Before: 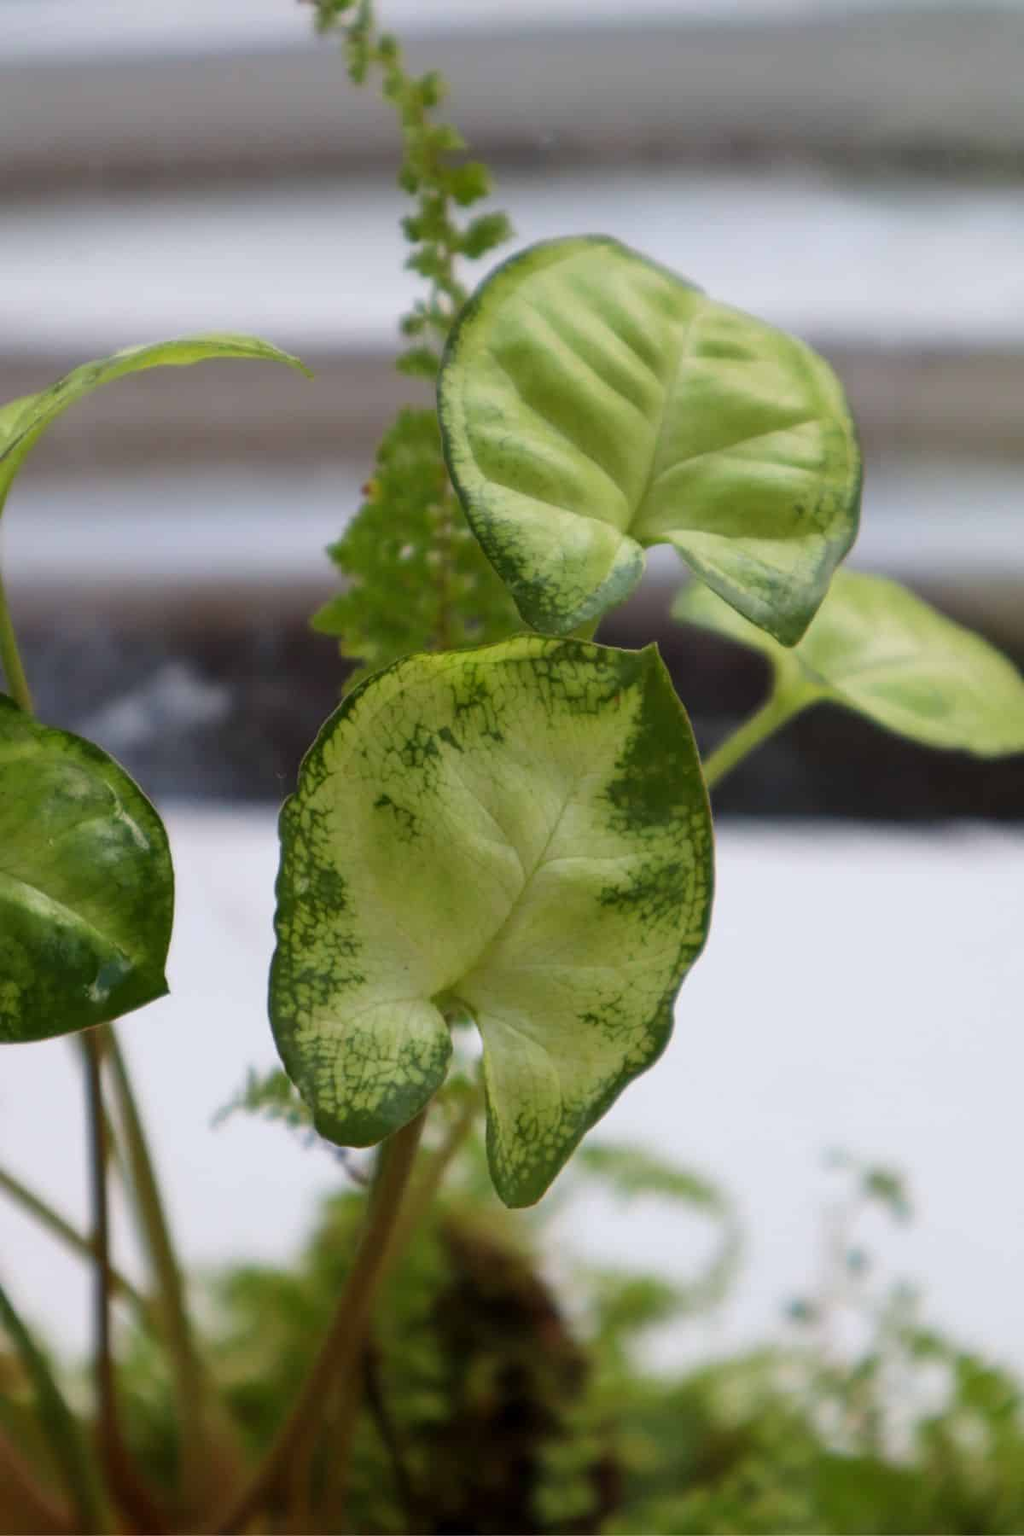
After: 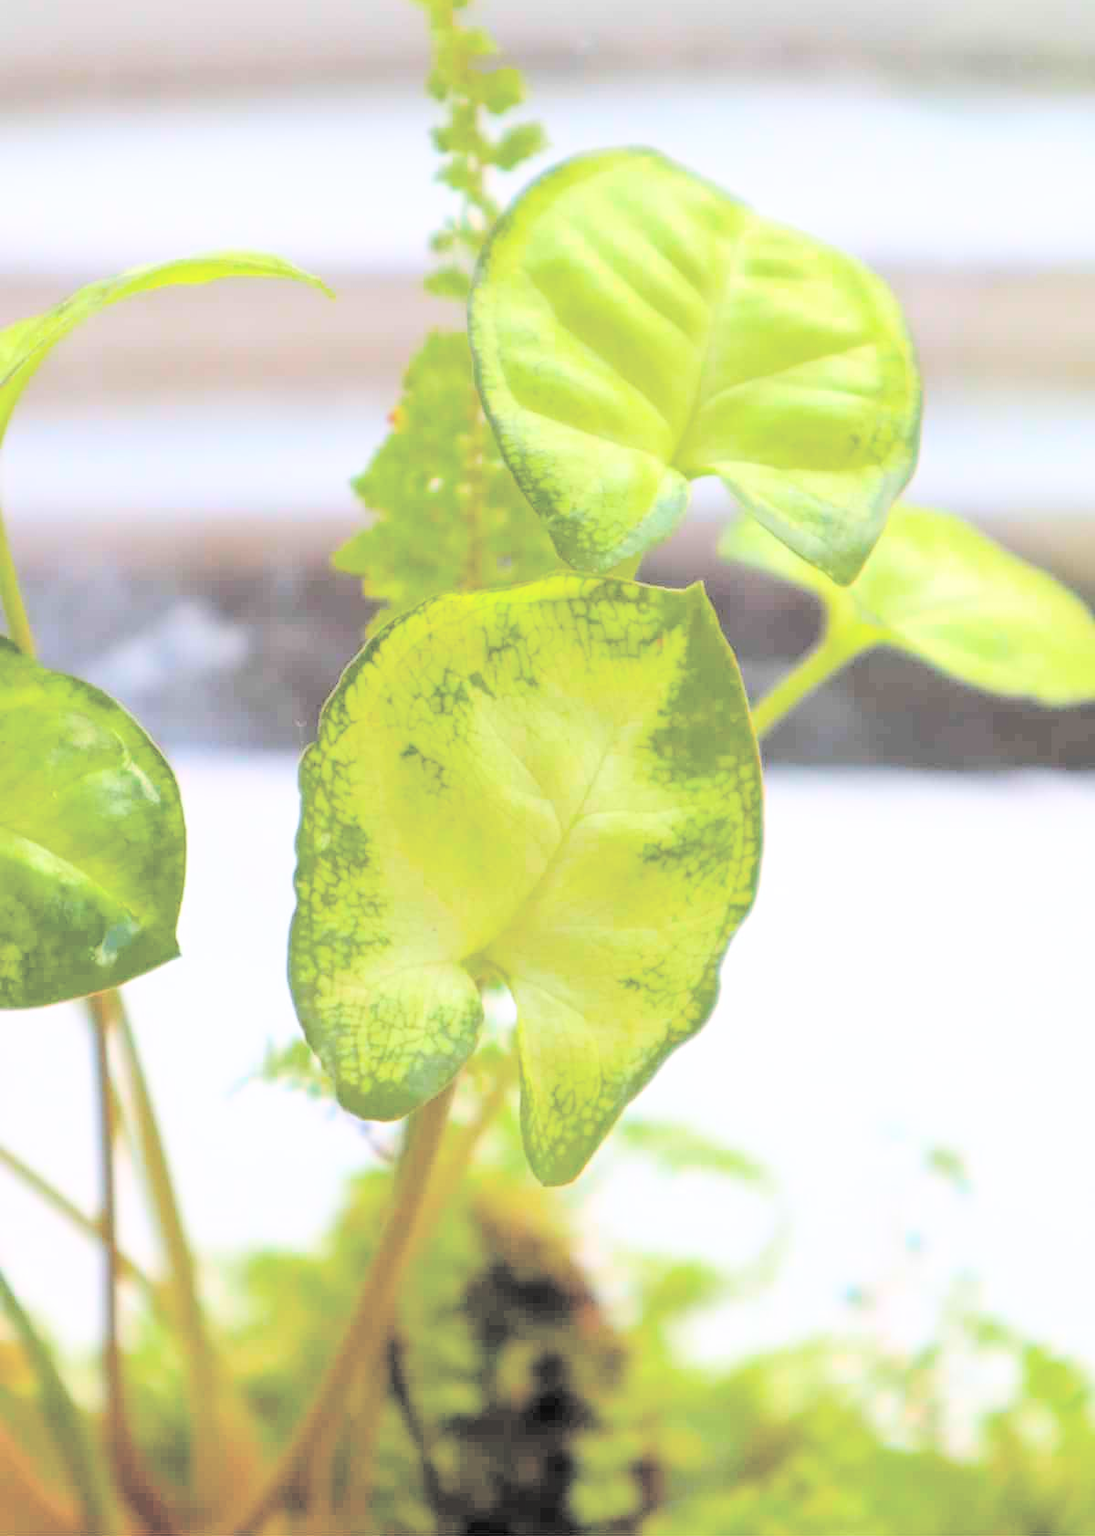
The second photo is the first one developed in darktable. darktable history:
crop and rotate: top 6.49%
exposure: black level correction 0, exposure 0.7 EV, compensate highlight preservation false
filmic rgb: black relative exposure -12.8 EV, white relative exposure 2.81 EV, target black luminance 0%, hardness 8.54, latitude 71.07%, contrast 1.136, shadows ↔ highlights balance -0.731%
contrast brightness saturation: brightness 0.982
color balance rgb: perceptual saturation grading › global saturation 29.647%
